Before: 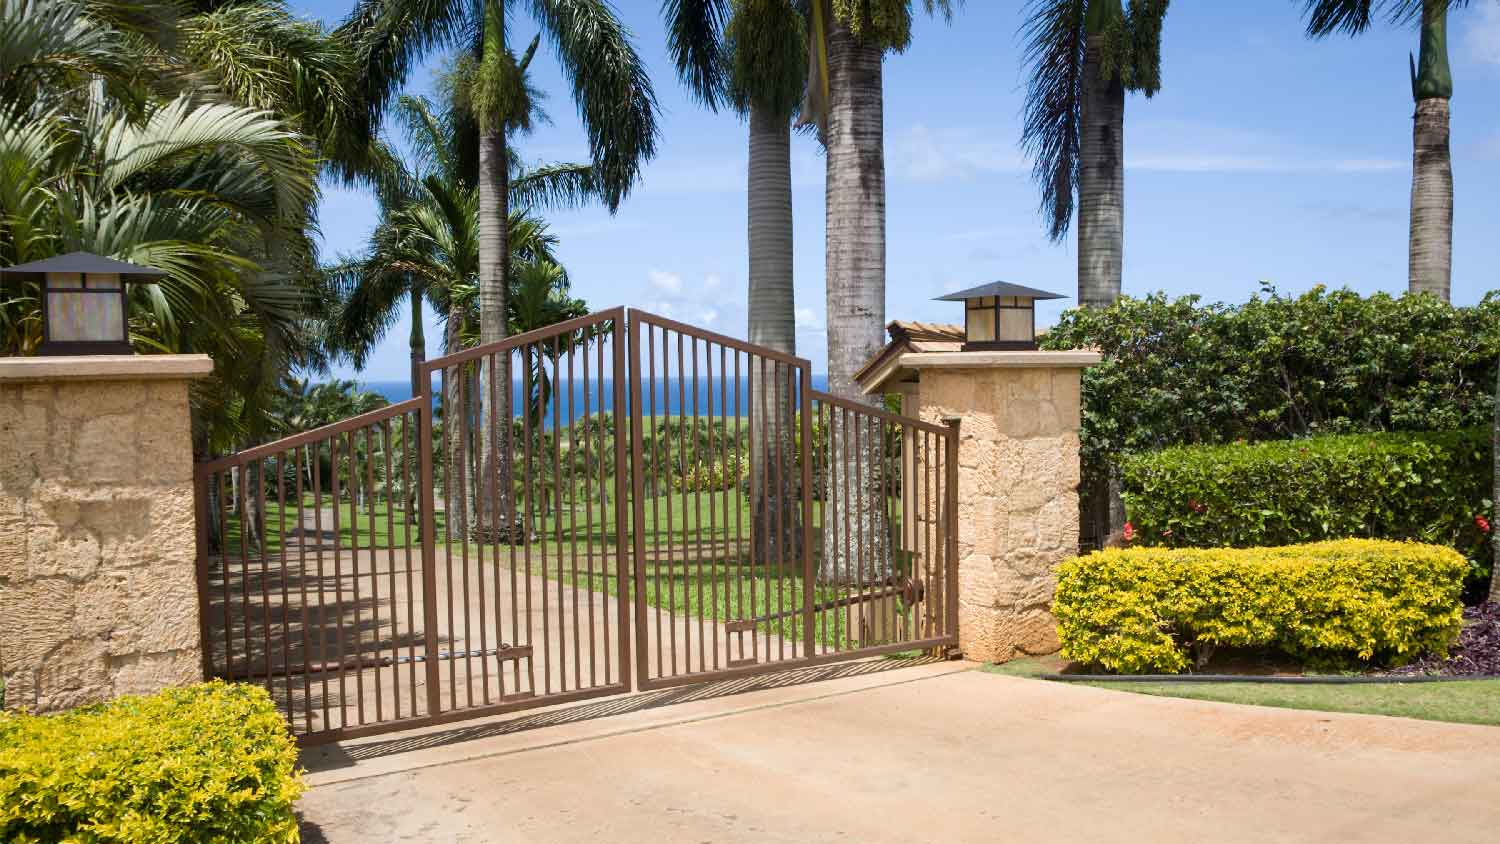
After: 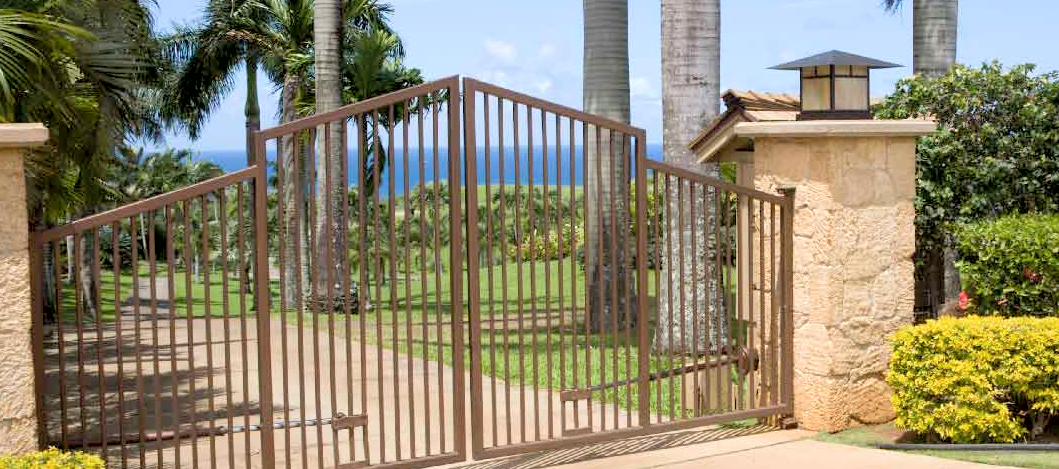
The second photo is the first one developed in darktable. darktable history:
contrast brightness saturation: brightness 0.142
exposure: black level correction 0.007, compensate exposure bias true, compensate highlight preservation false
crop: left 11.039%, top 27.481%, right 18.299%, bottom 16.942%
